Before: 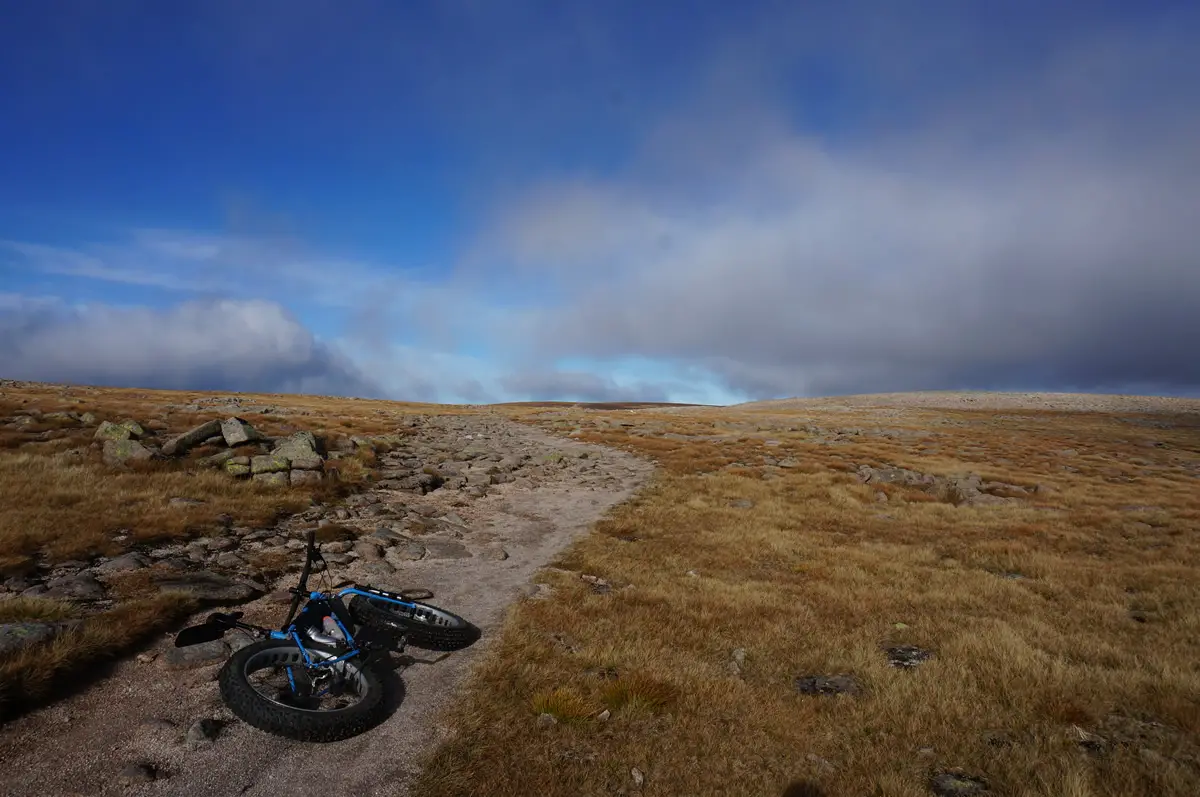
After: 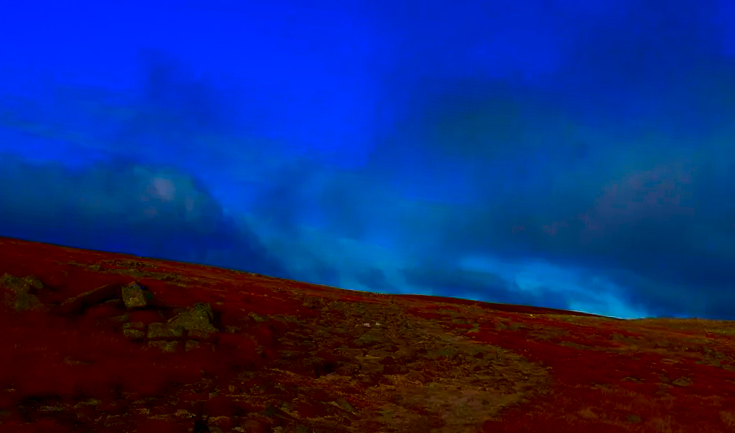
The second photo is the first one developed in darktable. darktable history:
crop and rotate: angle -5.73°, left 2.213%, top 7.047%, right 27.605%, bottom 30.623%
color balance rgb: linear chroma grading › shadows 9.338%, linear chroma grading › highlights 9.238%, linear chroma grading › global chroma 14.79%, linear chroma grading › mid-tones 14.8%, perceptual saturation grading › global saturation 10.319%, global vibrance 20%
shadows and highlights: shadows 25.4, highlights -47.9, soften with gaussian
contrast brightness saturation: brightness -0.996, saturation 0.994
